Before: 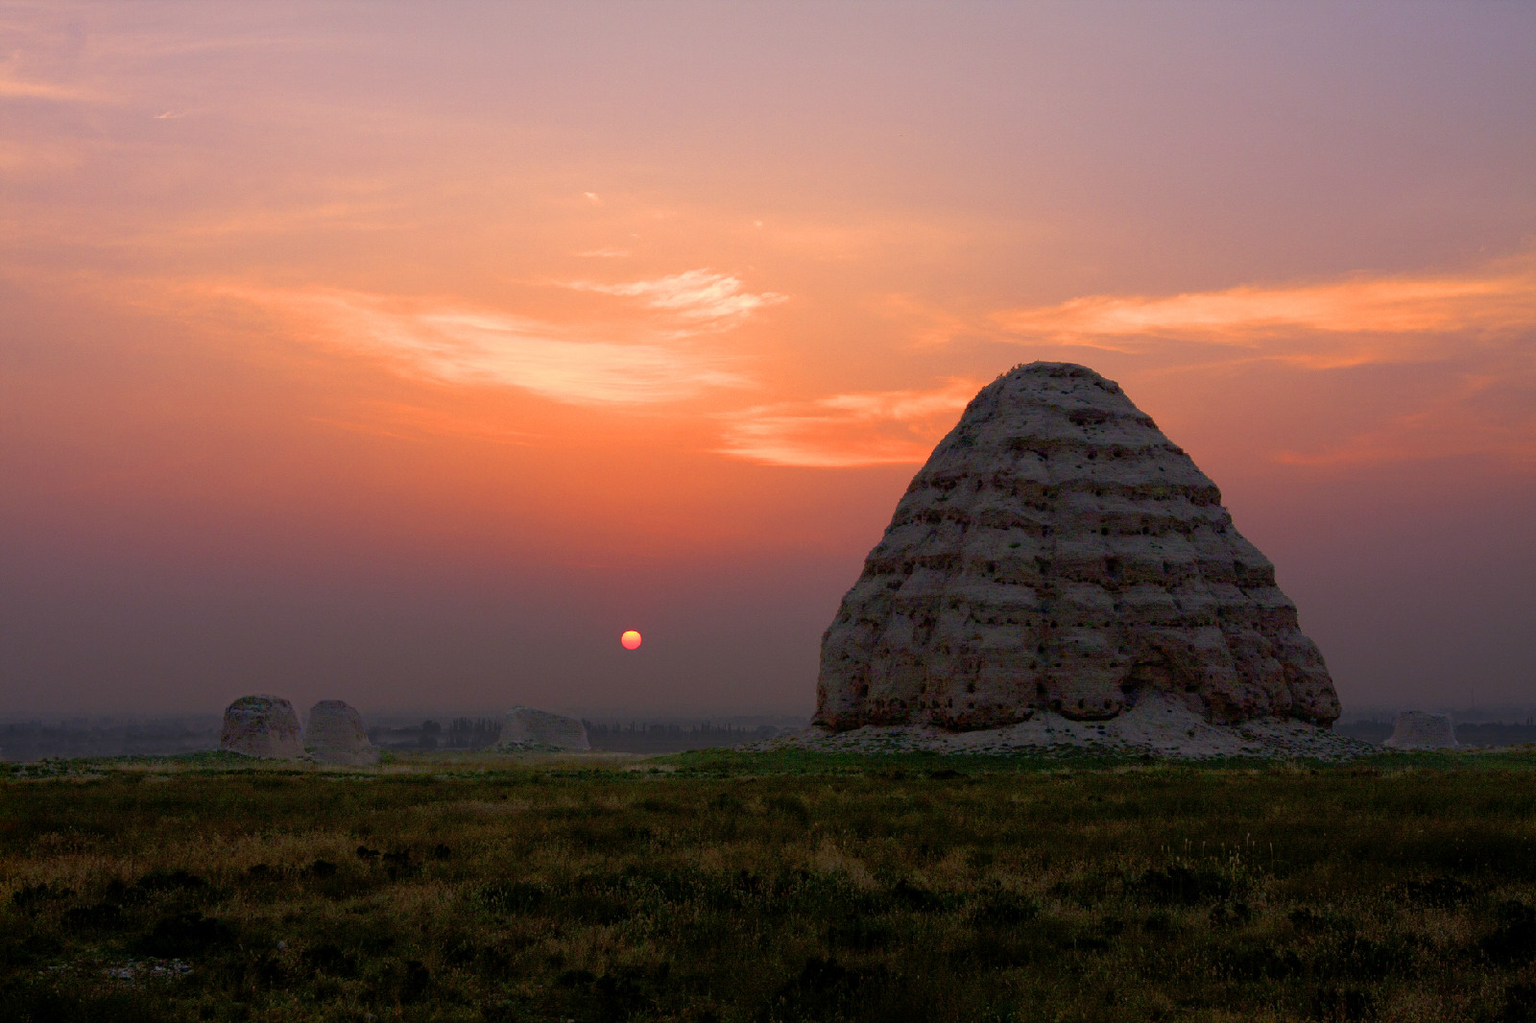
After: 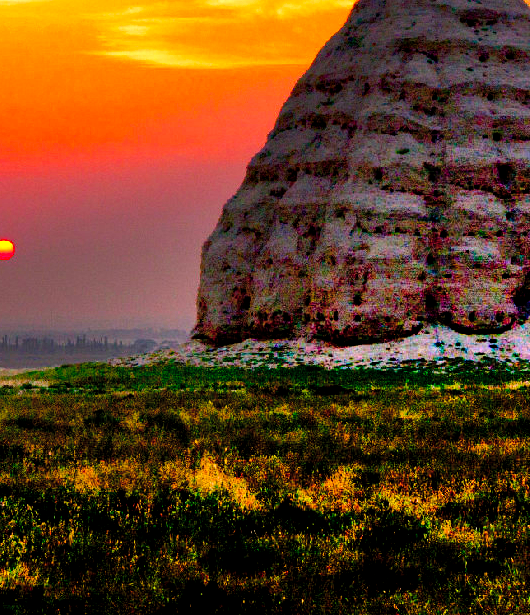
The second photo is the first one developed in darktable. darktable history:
color balance rgb: linear chroma grading › global chroma 9%, perceptual saturation grading › global saturation 36%, perceptual brilliance grading › global brilliance 15%, perceptual brilliance grading › shadows -35%, global vibrance 15%
exposure: black level correction 0.001, exposure 0.675 EV, compensate highlight preservation false
crop: left 40.878%, top 39.176%, right 25.993%, bottom 3.081%
shadows and highlights: shadows 75, highlights -25, soften with gaussian
